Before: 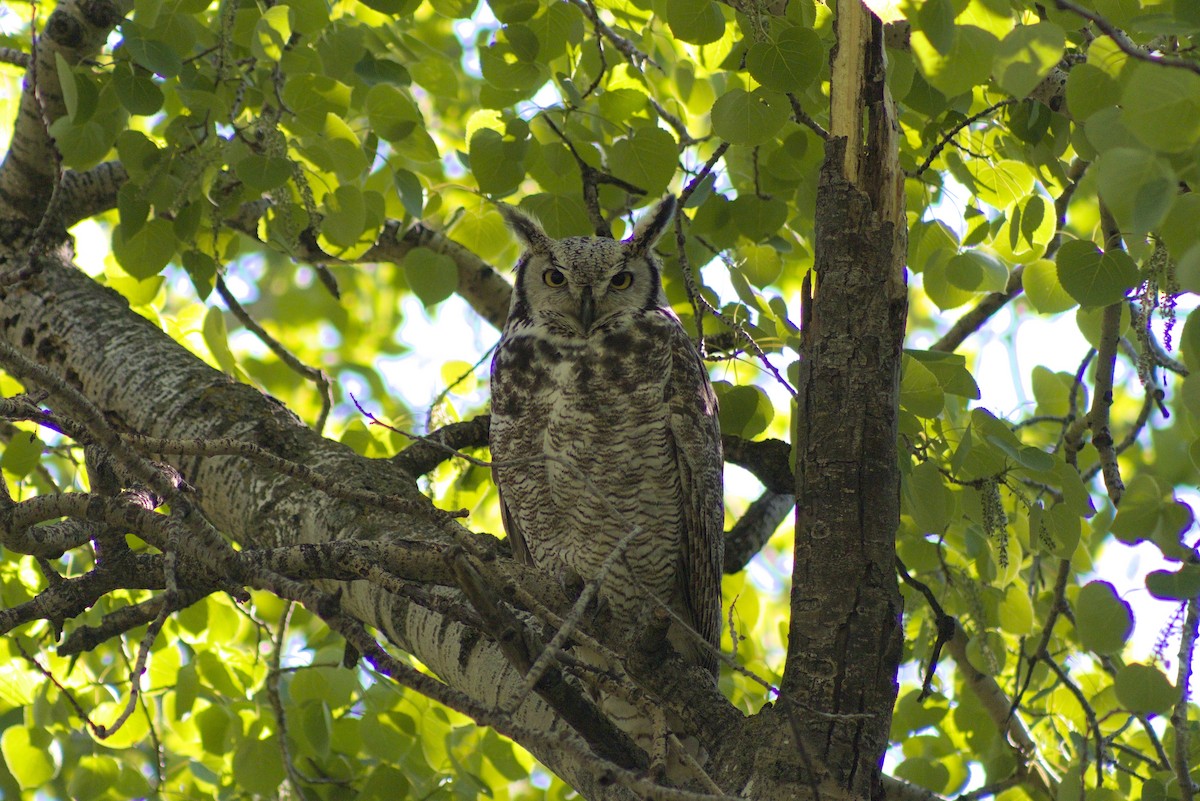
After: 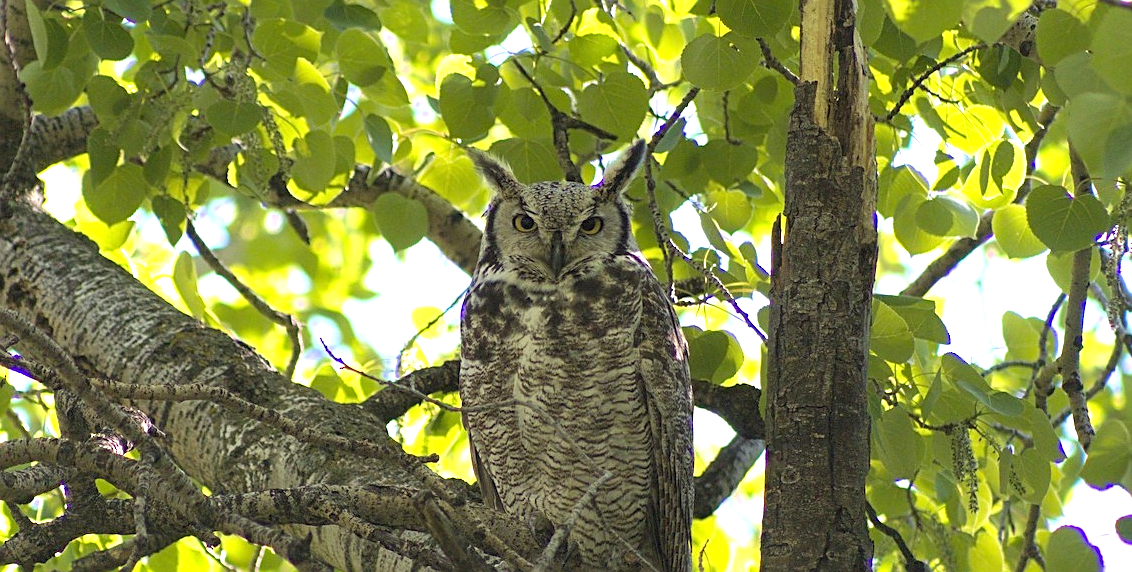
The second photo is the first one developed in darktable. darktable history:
crop: left 2.582%, top 6.971%, right 3.07%, bottom 20.322%
sharpen: on, module defaults
exposure: exposure 0.719 EV, compensate highlight preservation false
